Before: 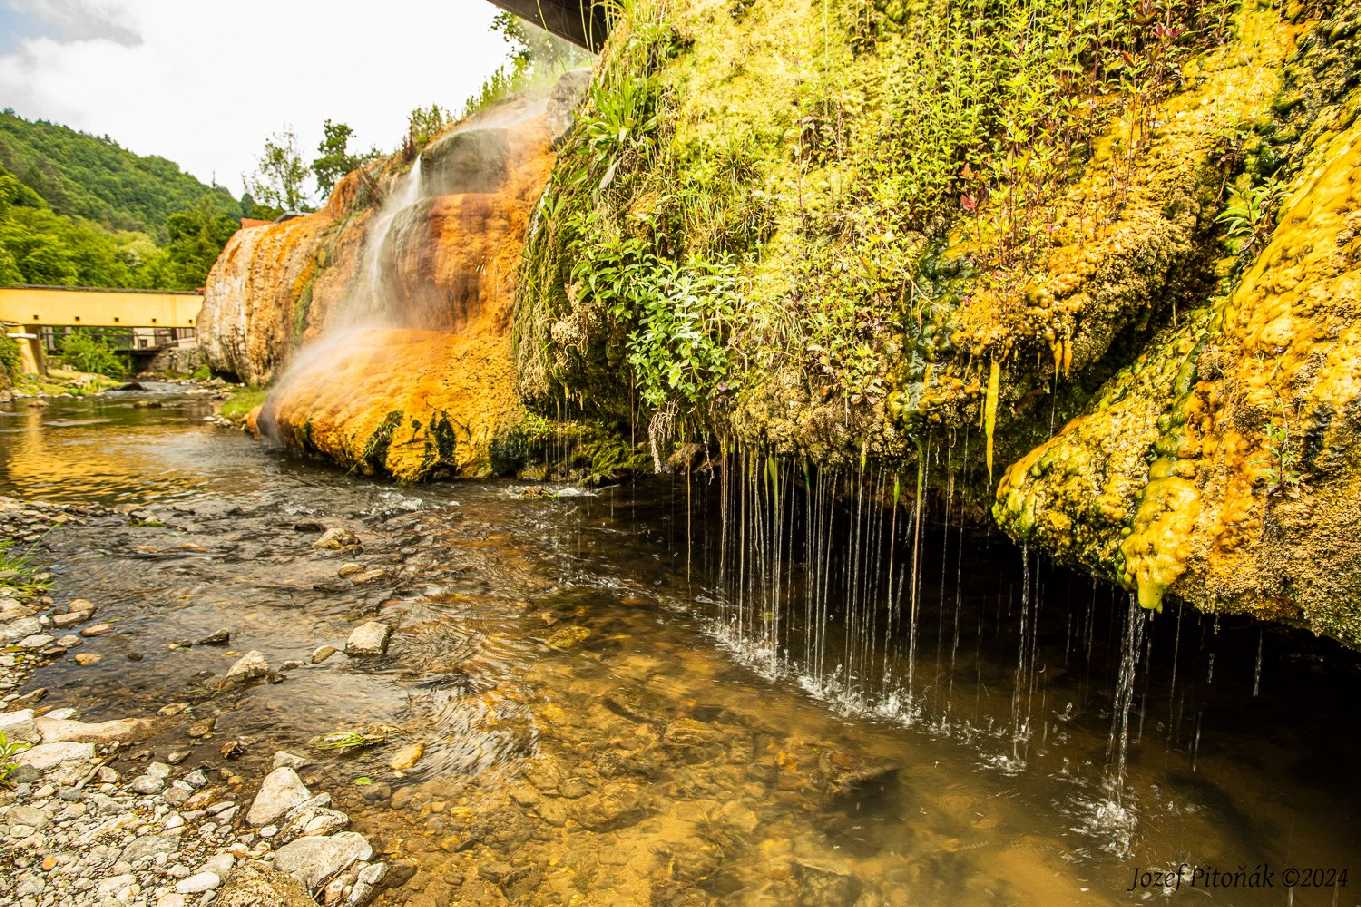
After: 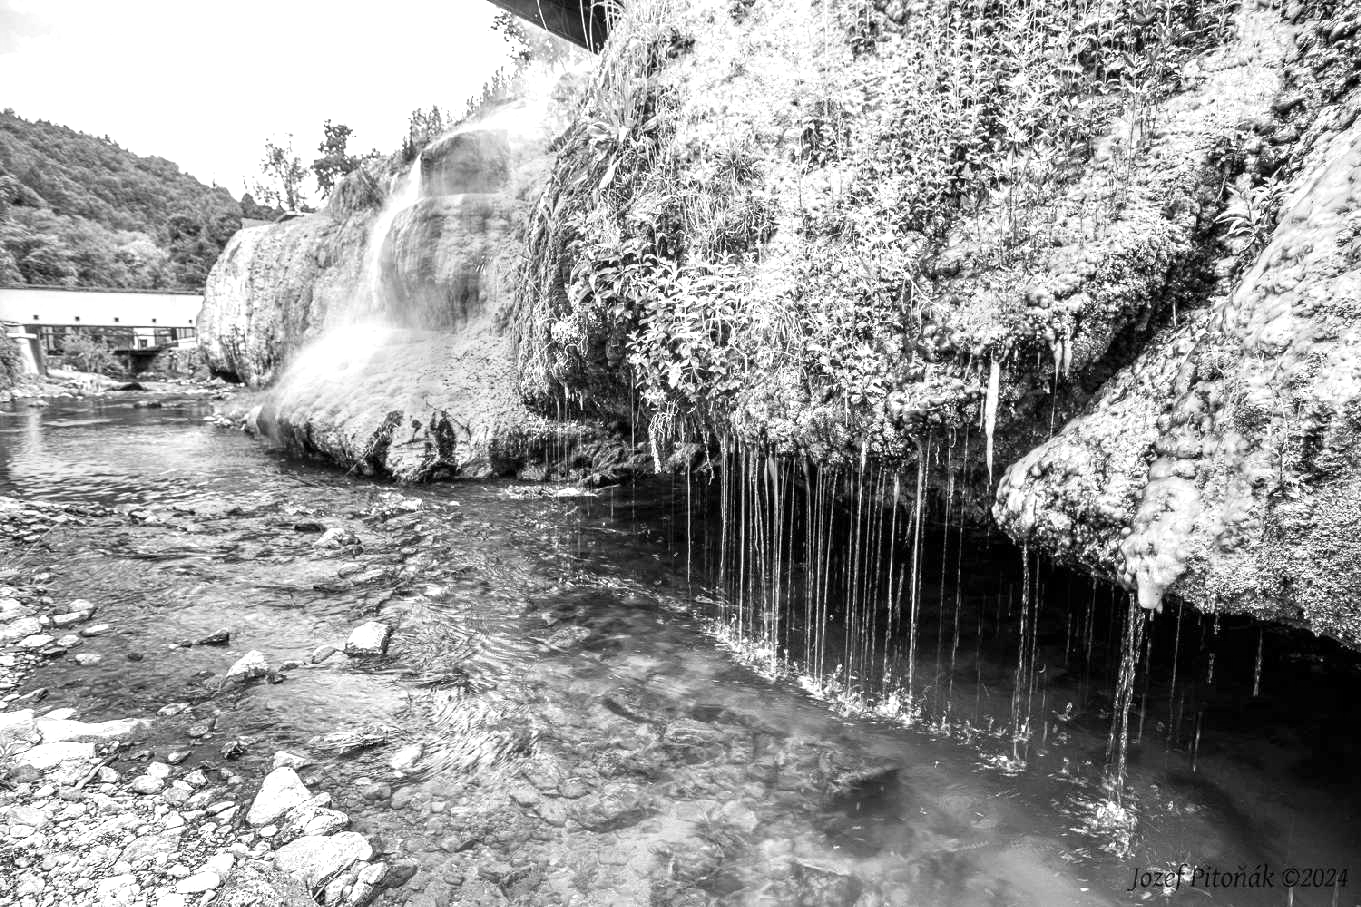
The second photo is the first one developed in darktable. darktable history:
monochrome: on, module defaults
tone equalizer: on, module defaults
color balance rgb: perceptual saturation grading › global saturation 30%, global vibrance 20%
exposure: exposure 0.661 EV, compensate highlight preservation false
